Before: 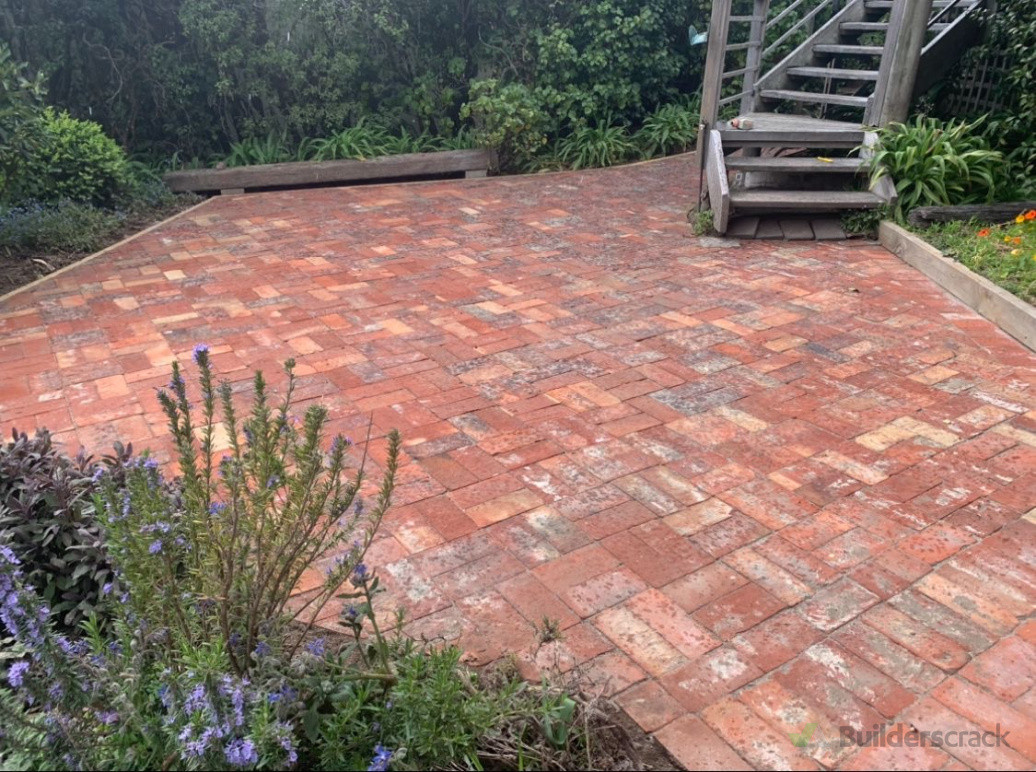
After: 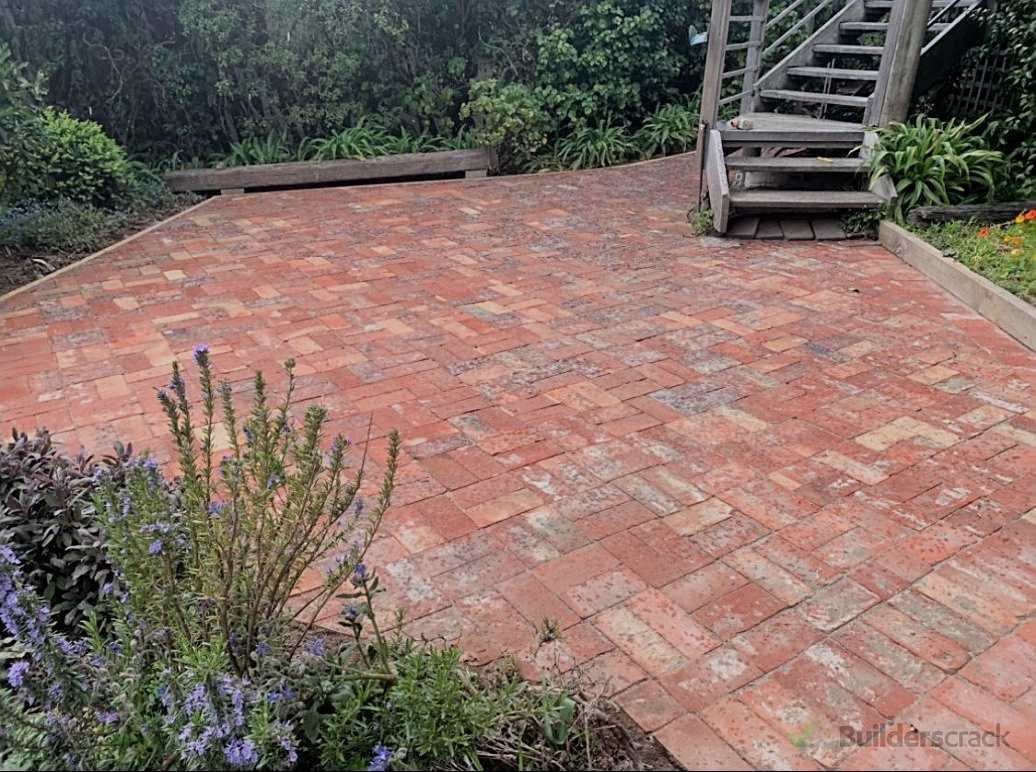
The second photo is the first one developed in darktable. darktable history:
sharpen: on, module defaults
filmic rgb: black relative exposure -7.65 EV, white relative exposure 4.56 EV, hardness 3.61
